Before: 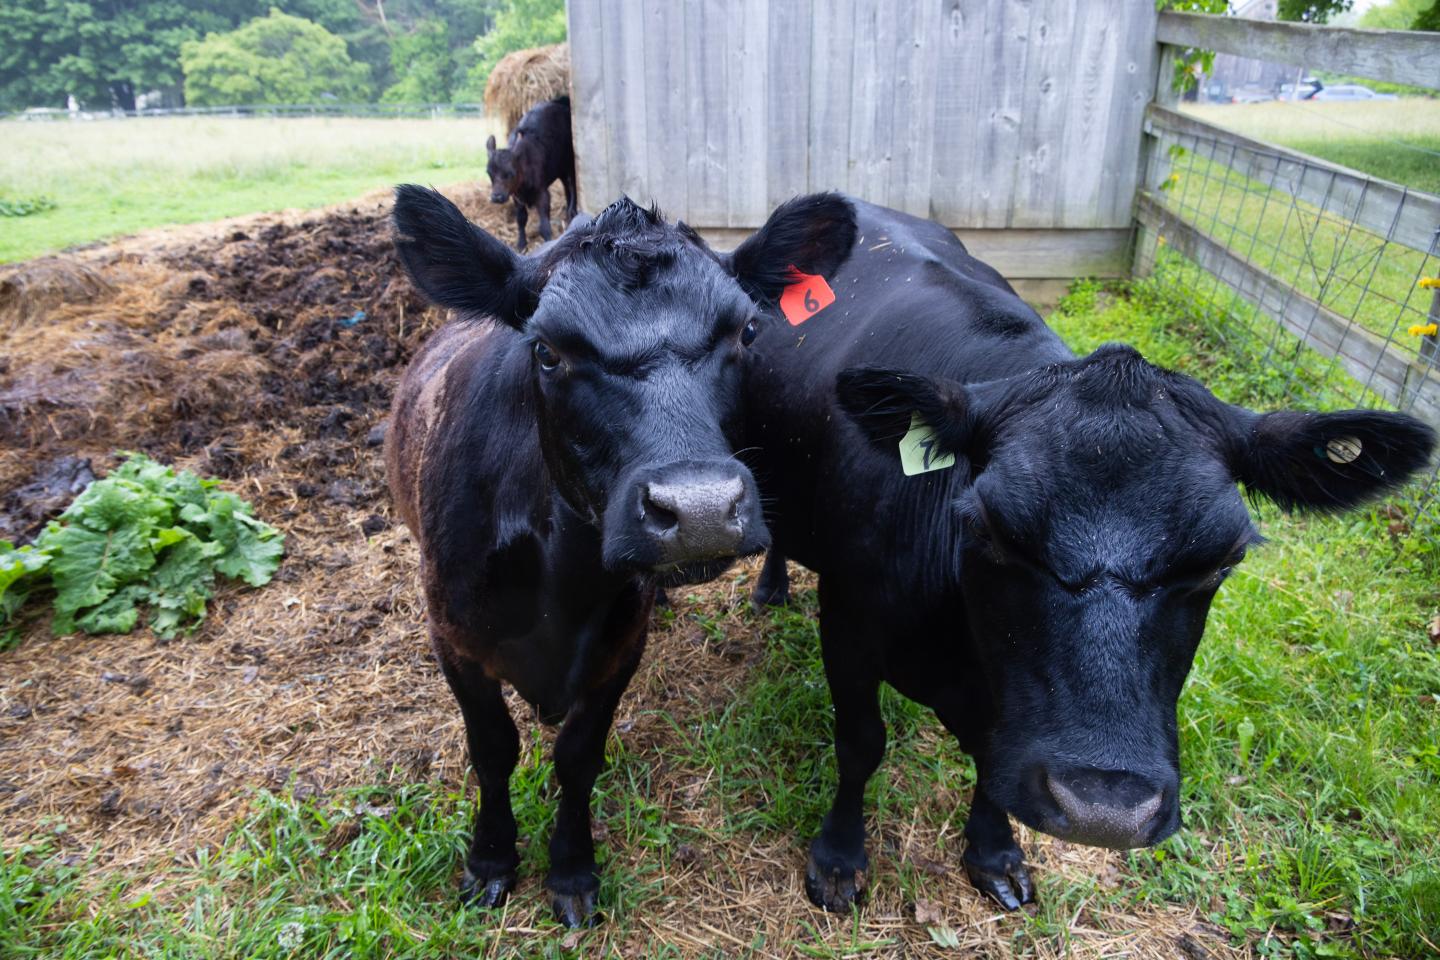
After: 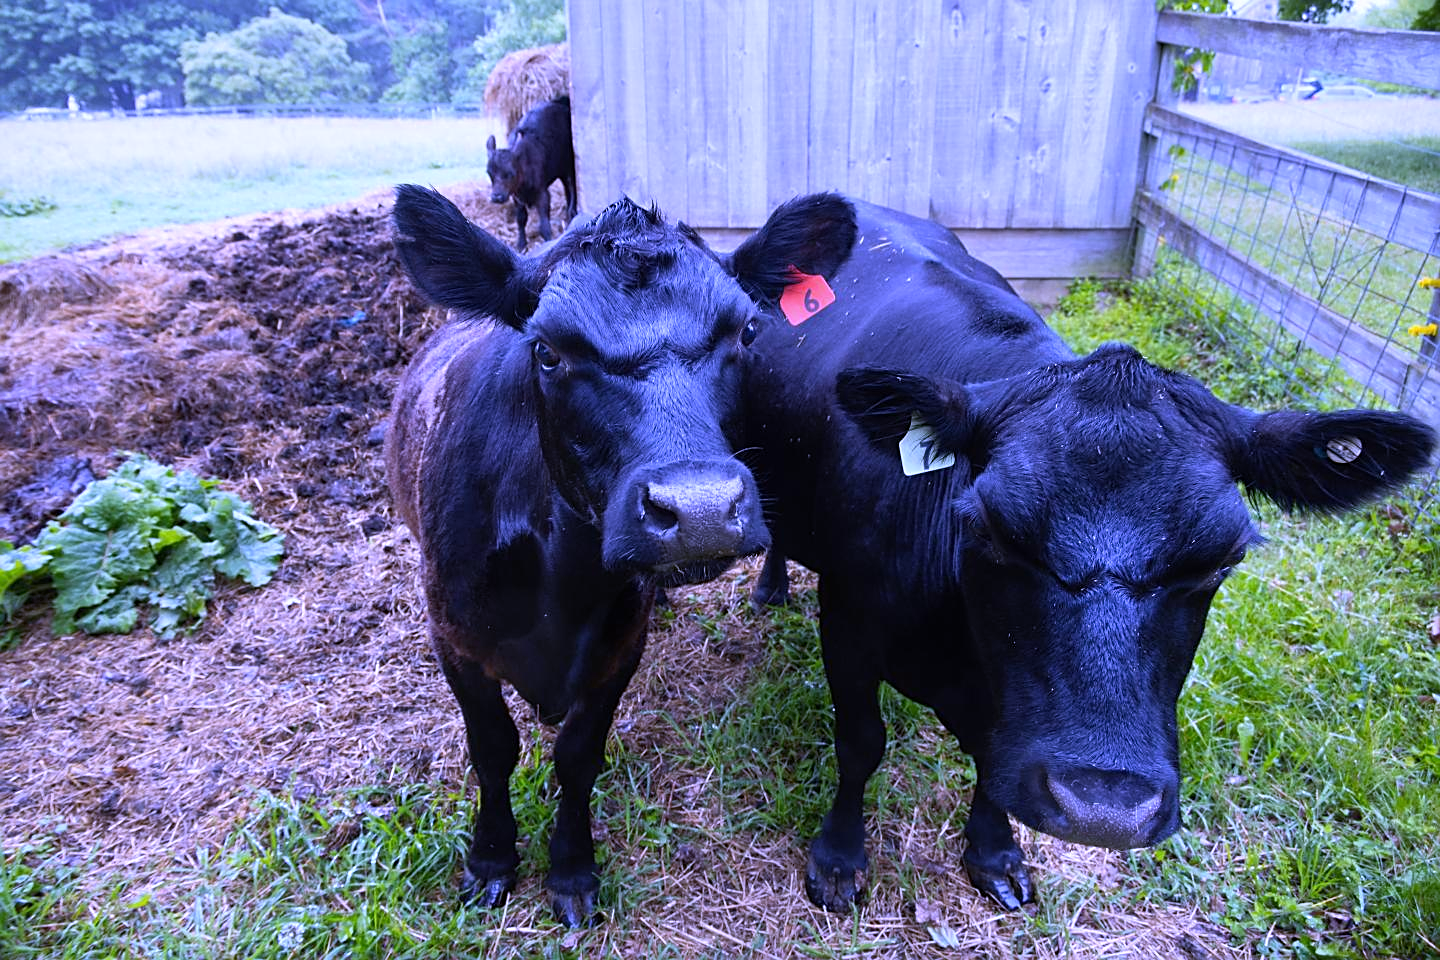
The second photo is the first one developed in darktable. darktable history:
sharpen: on, module defaults
white balance: red 0.98, blue 1.61
tone equalizer: on, module defaults
